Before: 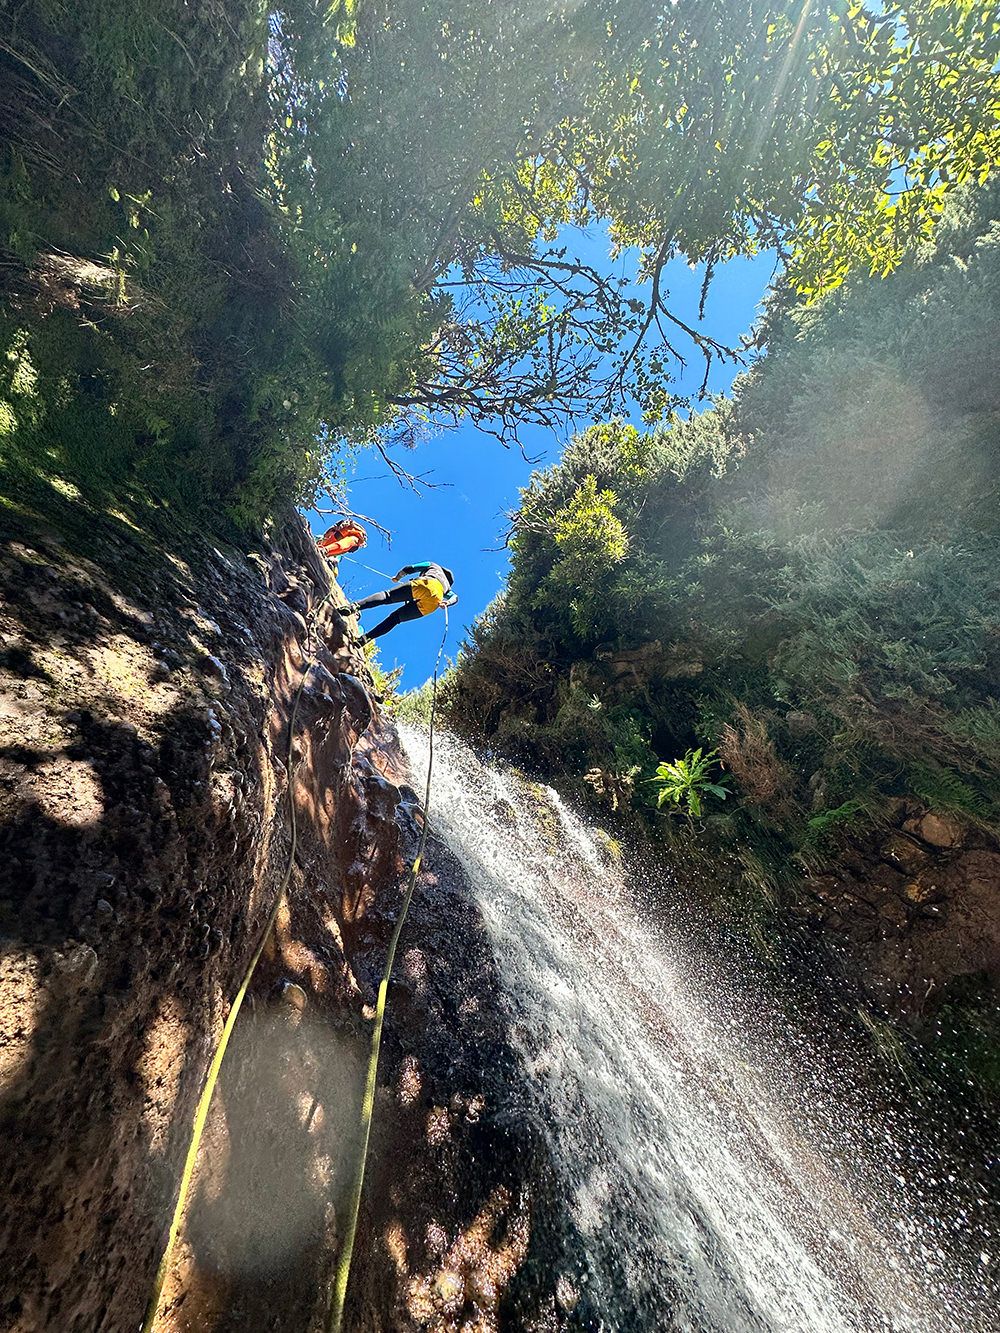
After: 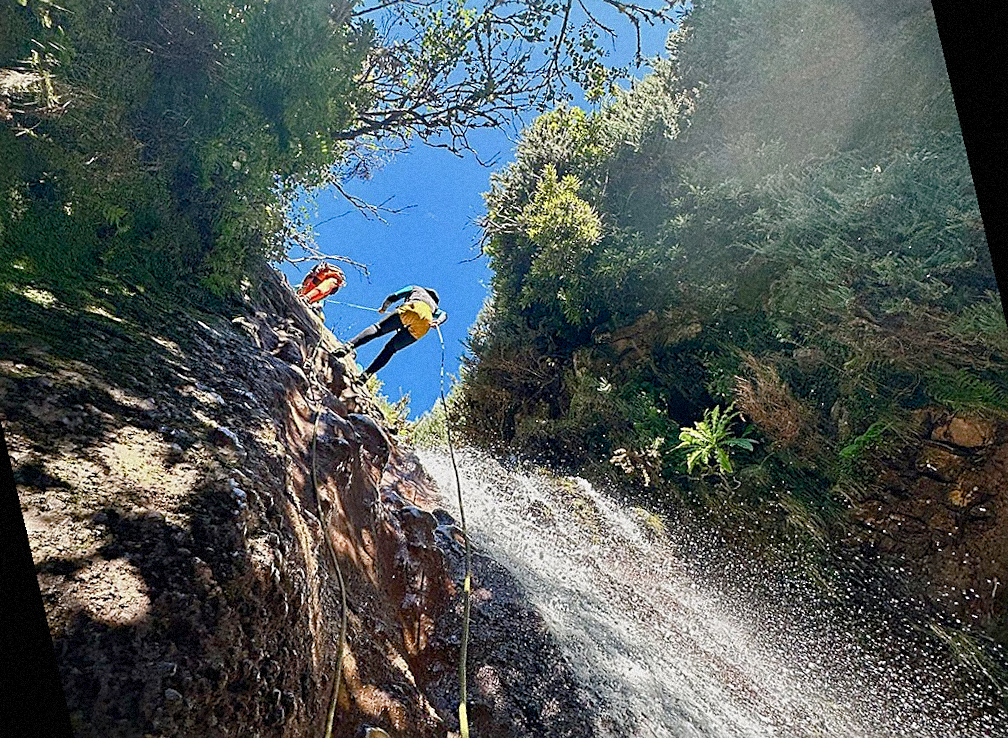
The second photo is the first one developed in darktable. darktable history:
rotate and perspective: rotation -14.8°, crop left 0.1, crop right 0.903, crop top 0.25, crop bottom 0.748
color balance rgb: shadows lift › chroma 1%, shadows lift › hue 113°, highlights gain › chroma 0.2%, highlights gain › hue 333°, perceptual saturation grading › global saturation 20%, perceptual saturation grading › highlights -50%, perceptual saturation grading › shadows 25%, contrast -10%
crop and rotate: angle -1.69°
sharpen: on, module defaults
grain: mid-tones bias 0%
